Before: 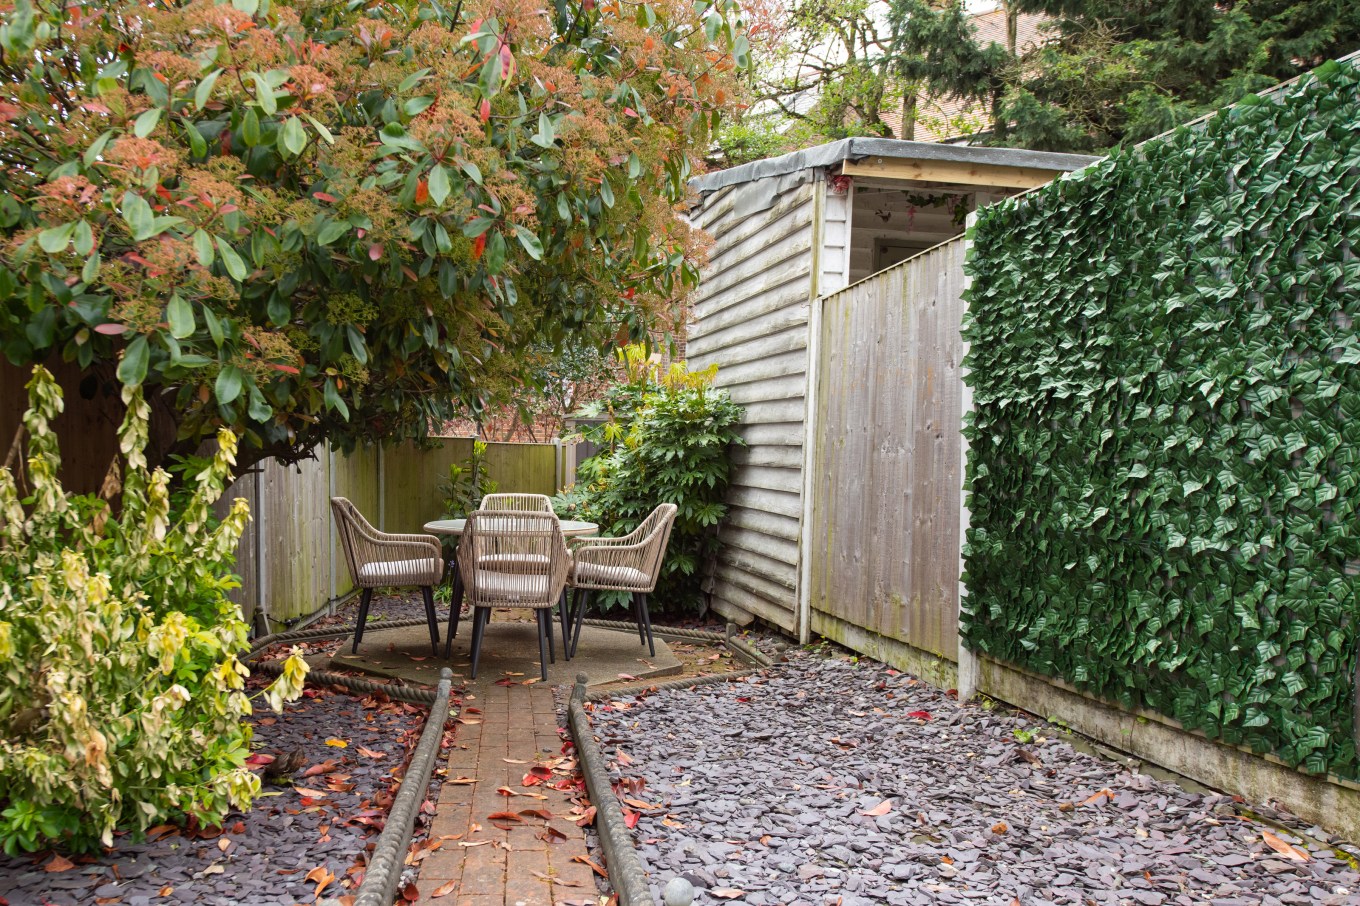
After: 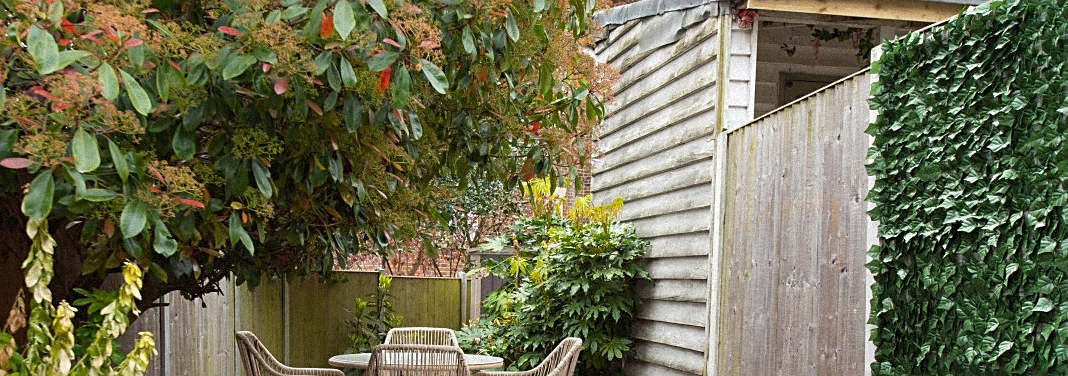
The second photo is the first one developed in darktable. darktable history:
sharpen: on, module defaults
crop: left 7.036%, top 18.398%, right 14.379%, bottom 40.043%
grain: mid-tones bias 0%
tone equalizer: on, module defaults
